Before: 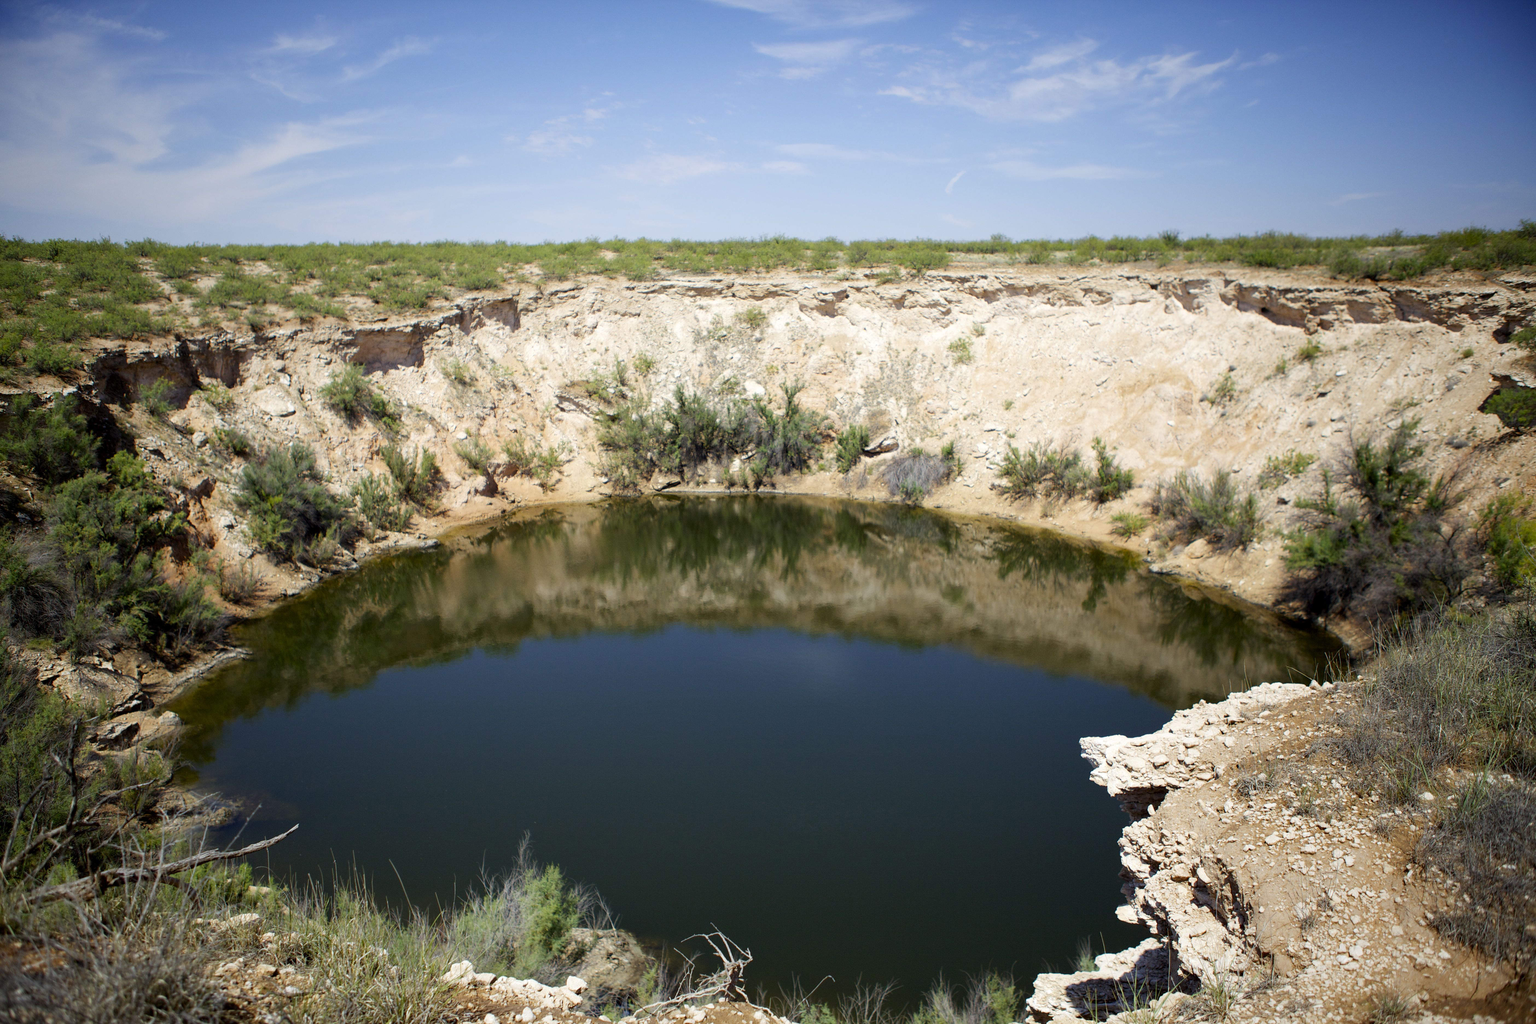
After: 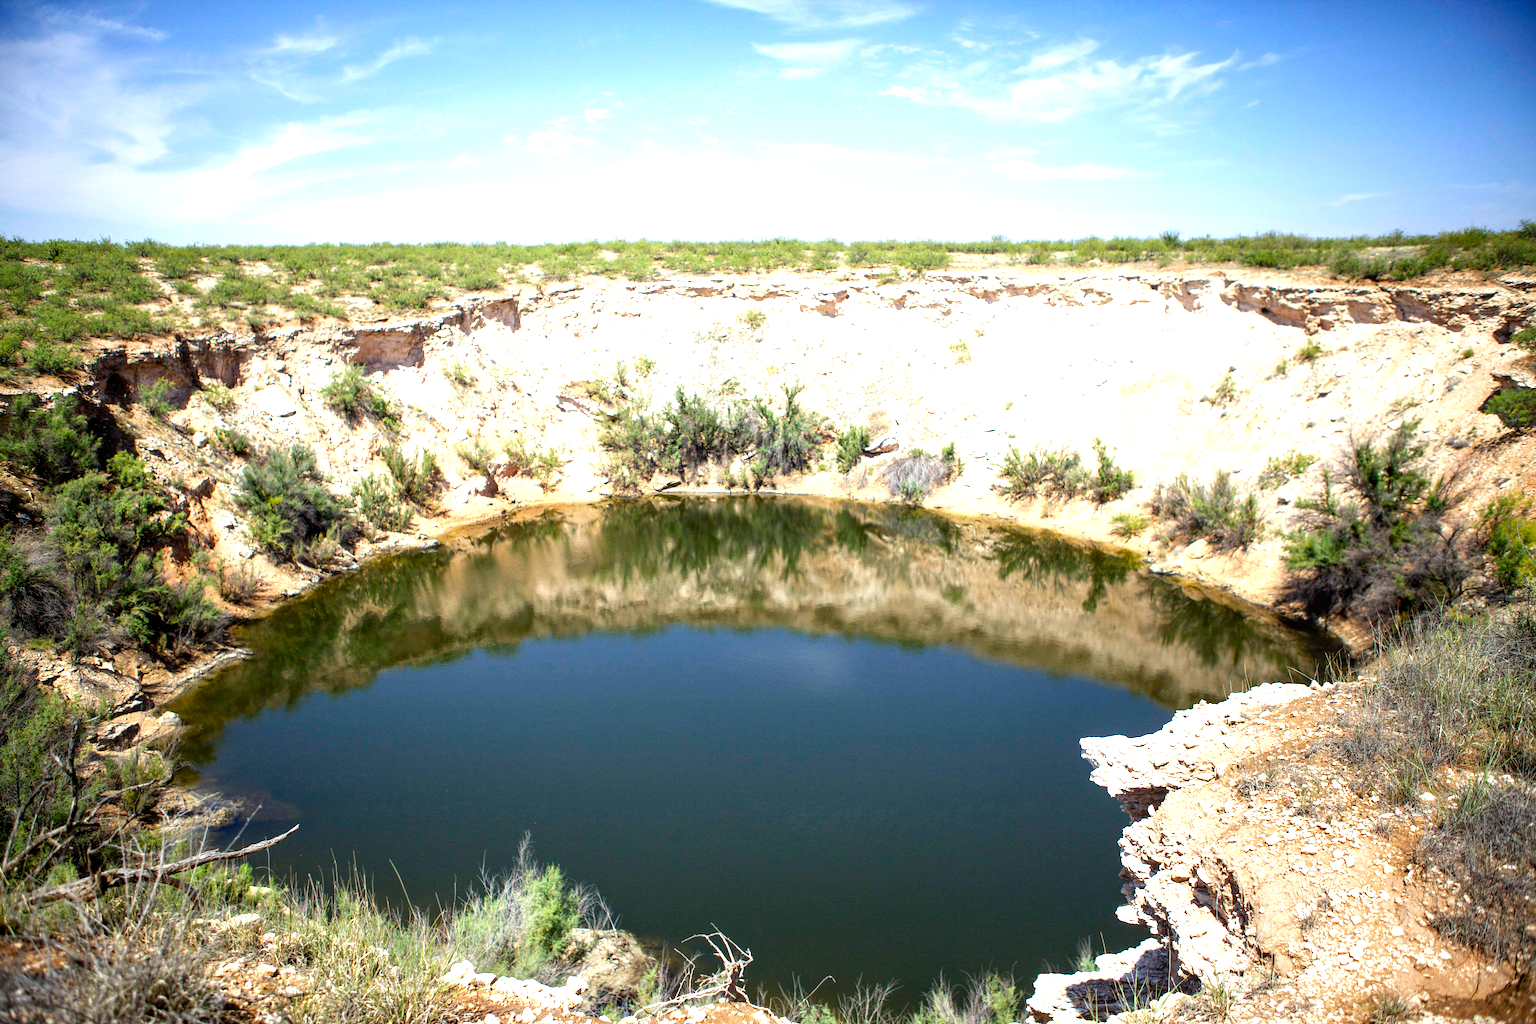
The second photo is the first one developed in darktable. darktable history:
exposure: black level correction 0, exposure 1.096 EV, compensate highlight preservation false
local contrast: on, module defaults
